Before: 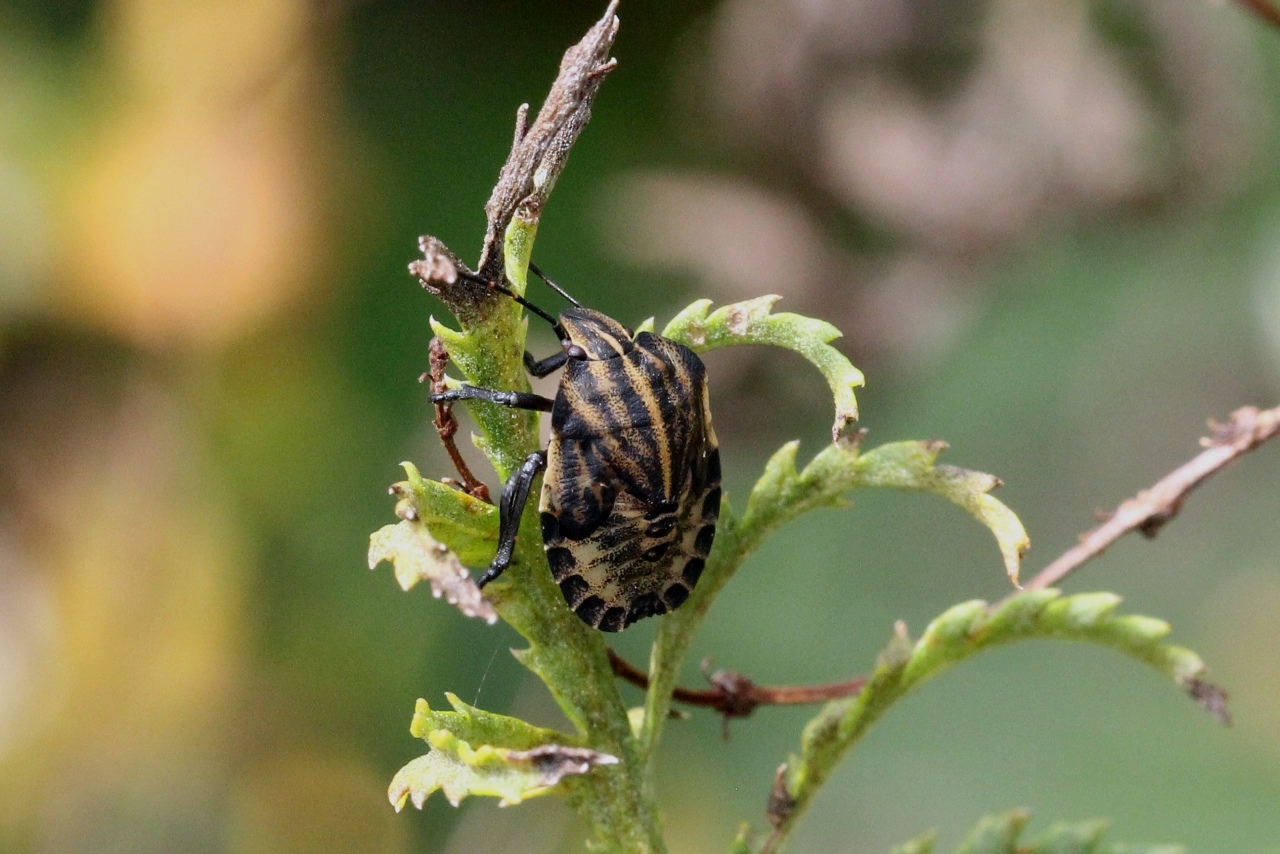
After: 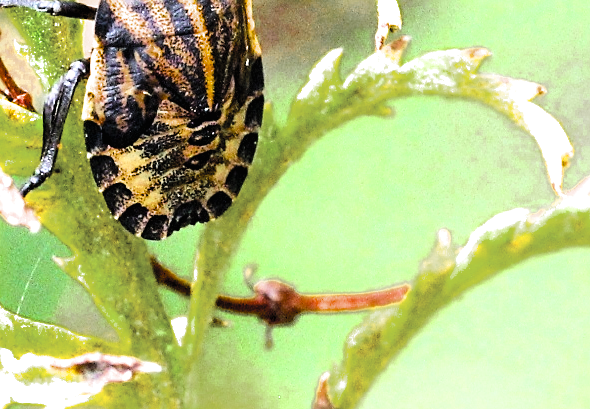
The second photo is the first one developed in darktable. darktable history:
exposure: black level correction 0, exposure 1.463 EV, compensate highlight preservation false
color balance rgb: highlights gain › luminance 10.233%, linear chroma grading › global chroma 14.485%, perceptual saturation grading › global saturation 30.941%
filmic rgb: black relative exposure -8.07 EV, white relative exposure 3 EV, hardness 5.34, contrast 1.267, iterations of high-quality reconstruction 0
crop: left 35.742%, top 45.921%, right 18.106%, bottom 6.109%
contrast brightness saturation: contrast 0.141, brightness 0.211
sharpen: on, module defaults
color zones: curves: ch0 [(0.11, 0.396) (0.195, 0.36) (0.25, 0.5) (0.303, 0.412) (0.357, 0.544) (0.75, 0.5) (0.967, 0.328)]; ch1 [(0, 0.468) (0.112, 0.512) (0.202, 0.6) (0.25, 0.5) (0.307, 0.352) (0.357, 0.544) (0.75, 0.5) (0.963, 0.524)]
